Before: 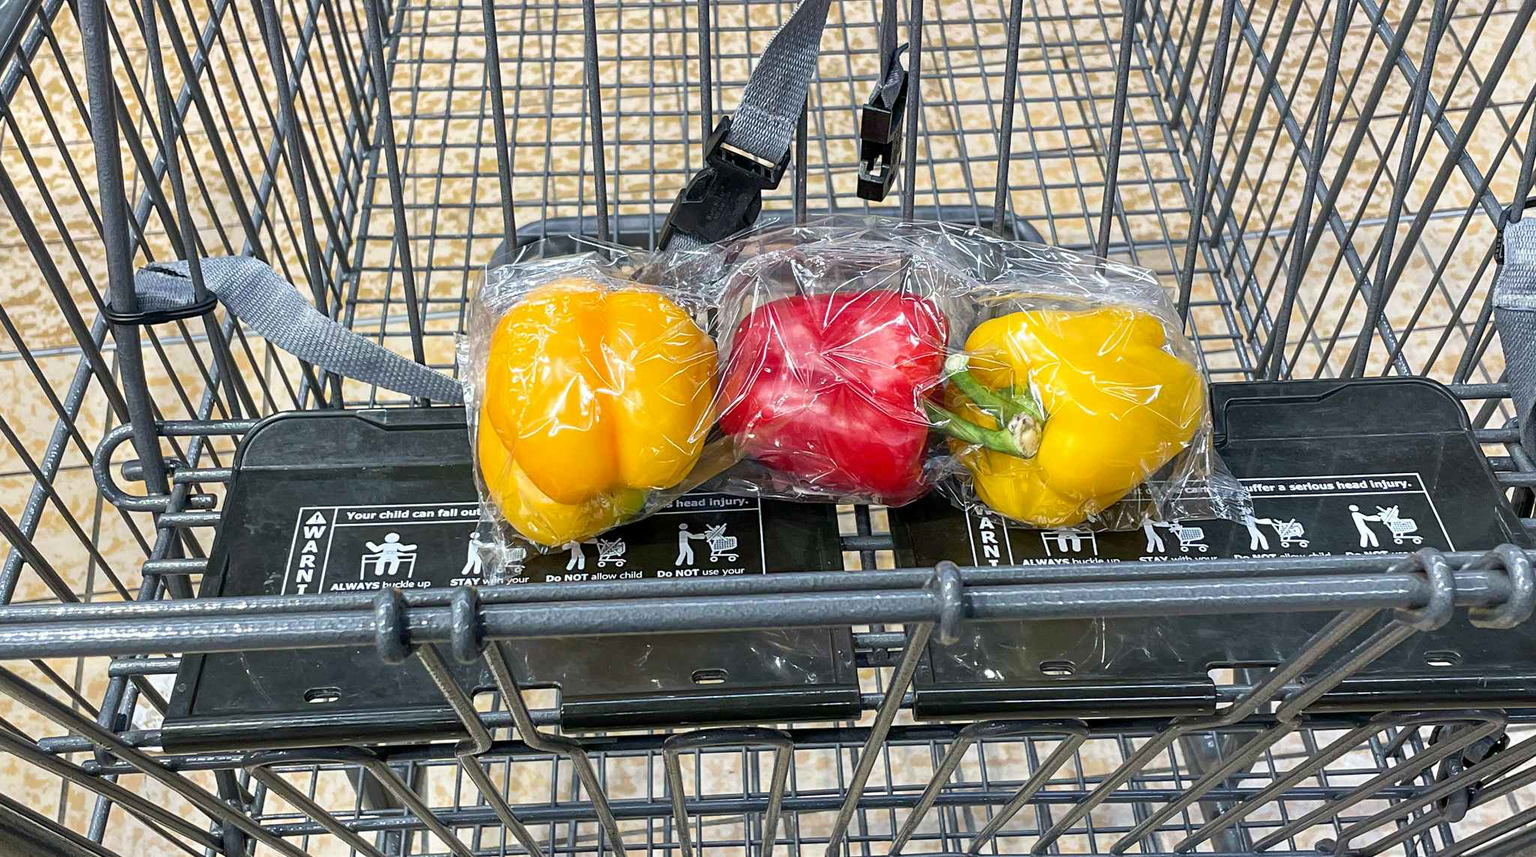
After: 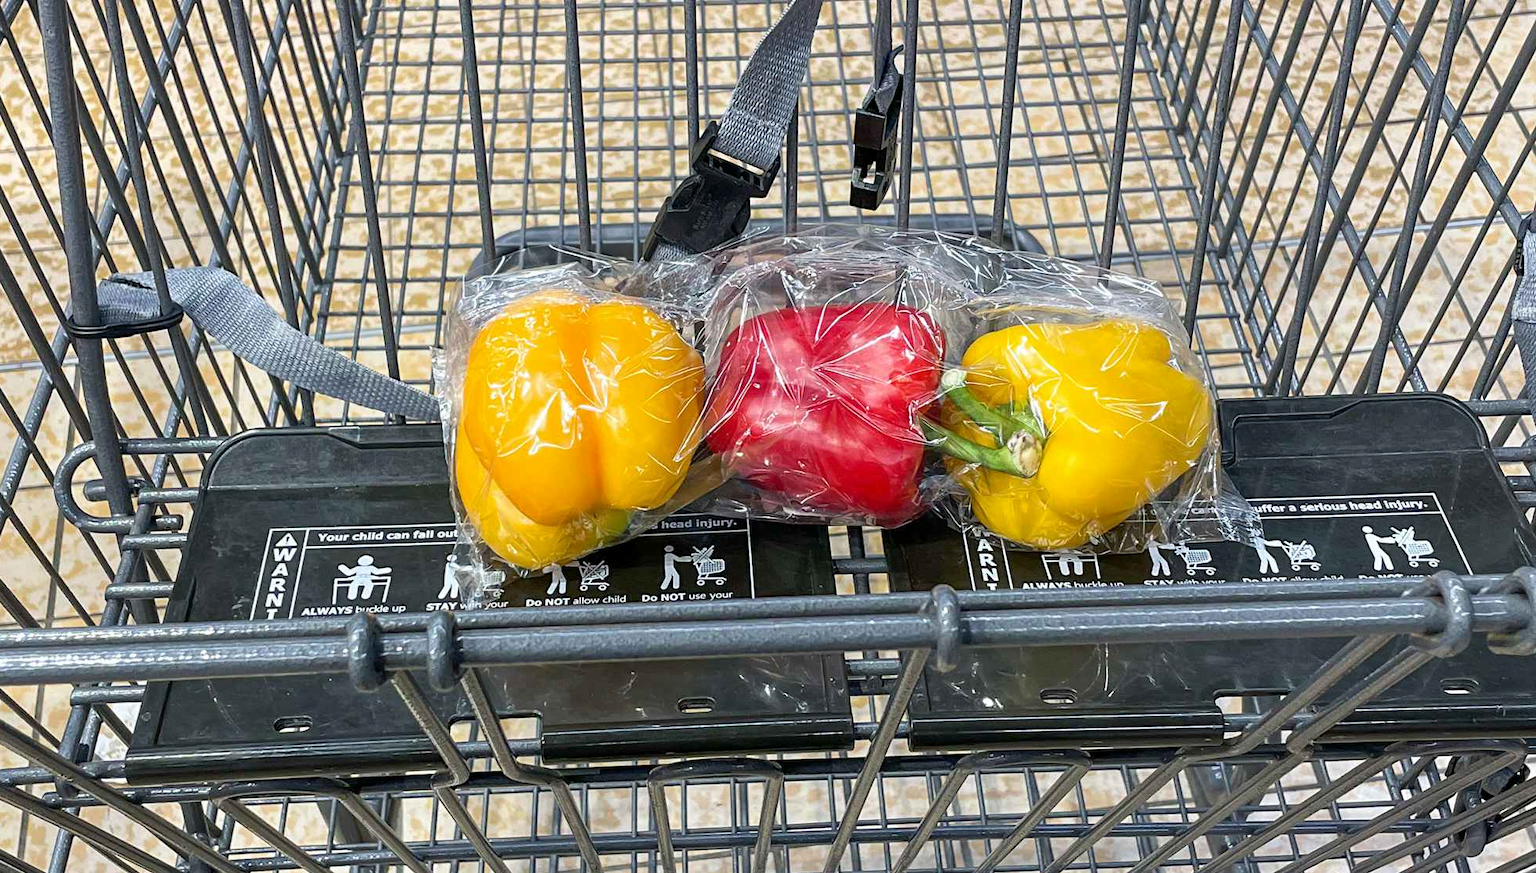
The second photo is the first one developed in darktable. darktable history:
crop and rotate: left 2.705%, right 1.293%, bottom 2.18%
